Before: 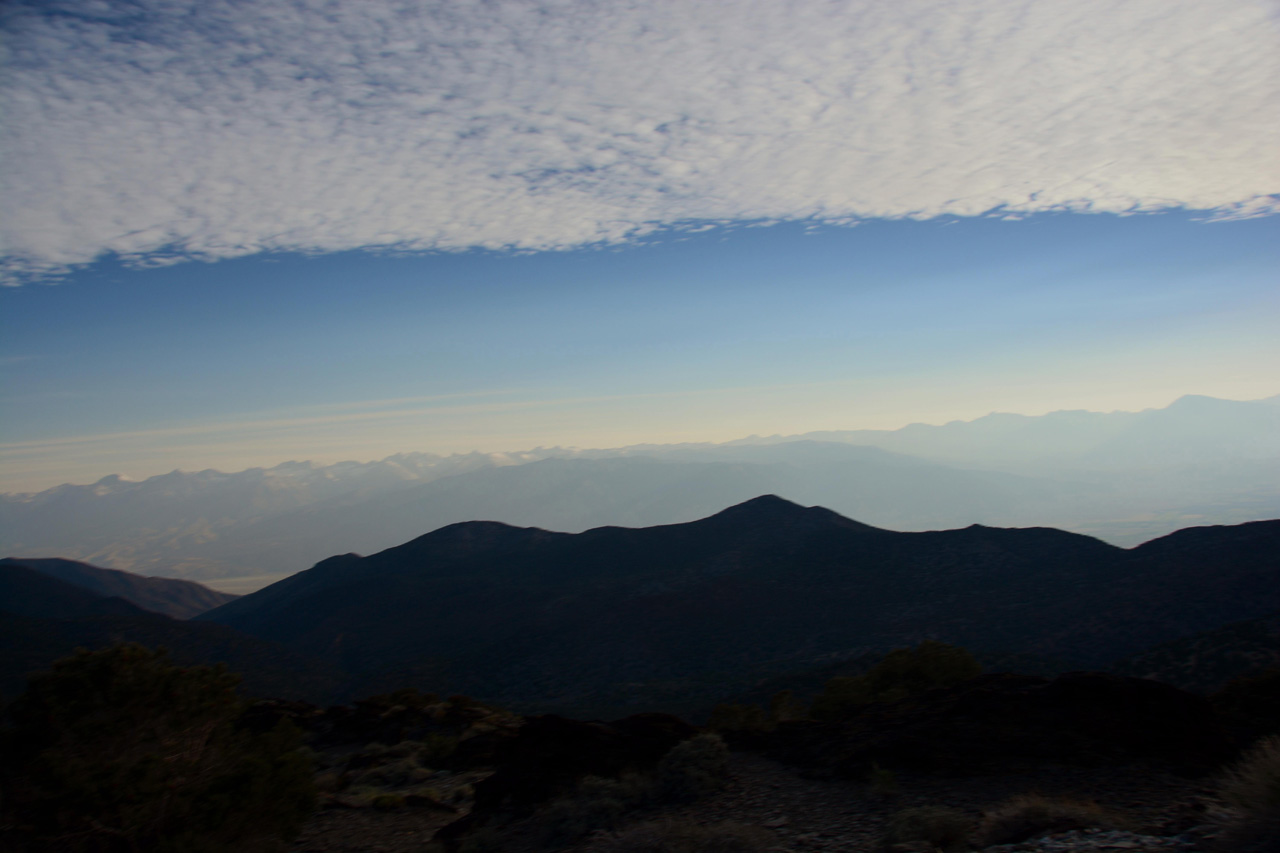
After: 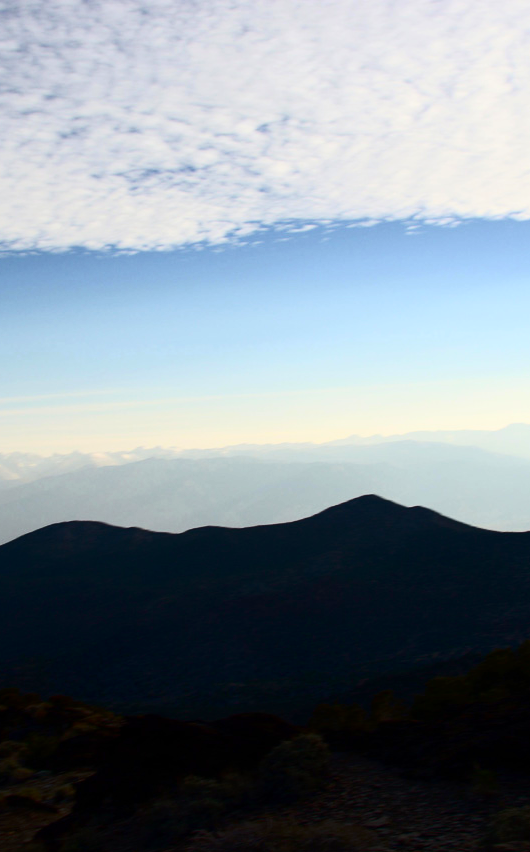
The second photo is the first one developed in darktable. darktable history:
crop: left 31.195%, right 27.347%
contrast brightness saturation: contrast 0.283
exposure: exposure 0.602 EV, compensate exposure bias true, compensate highlight preservation false
